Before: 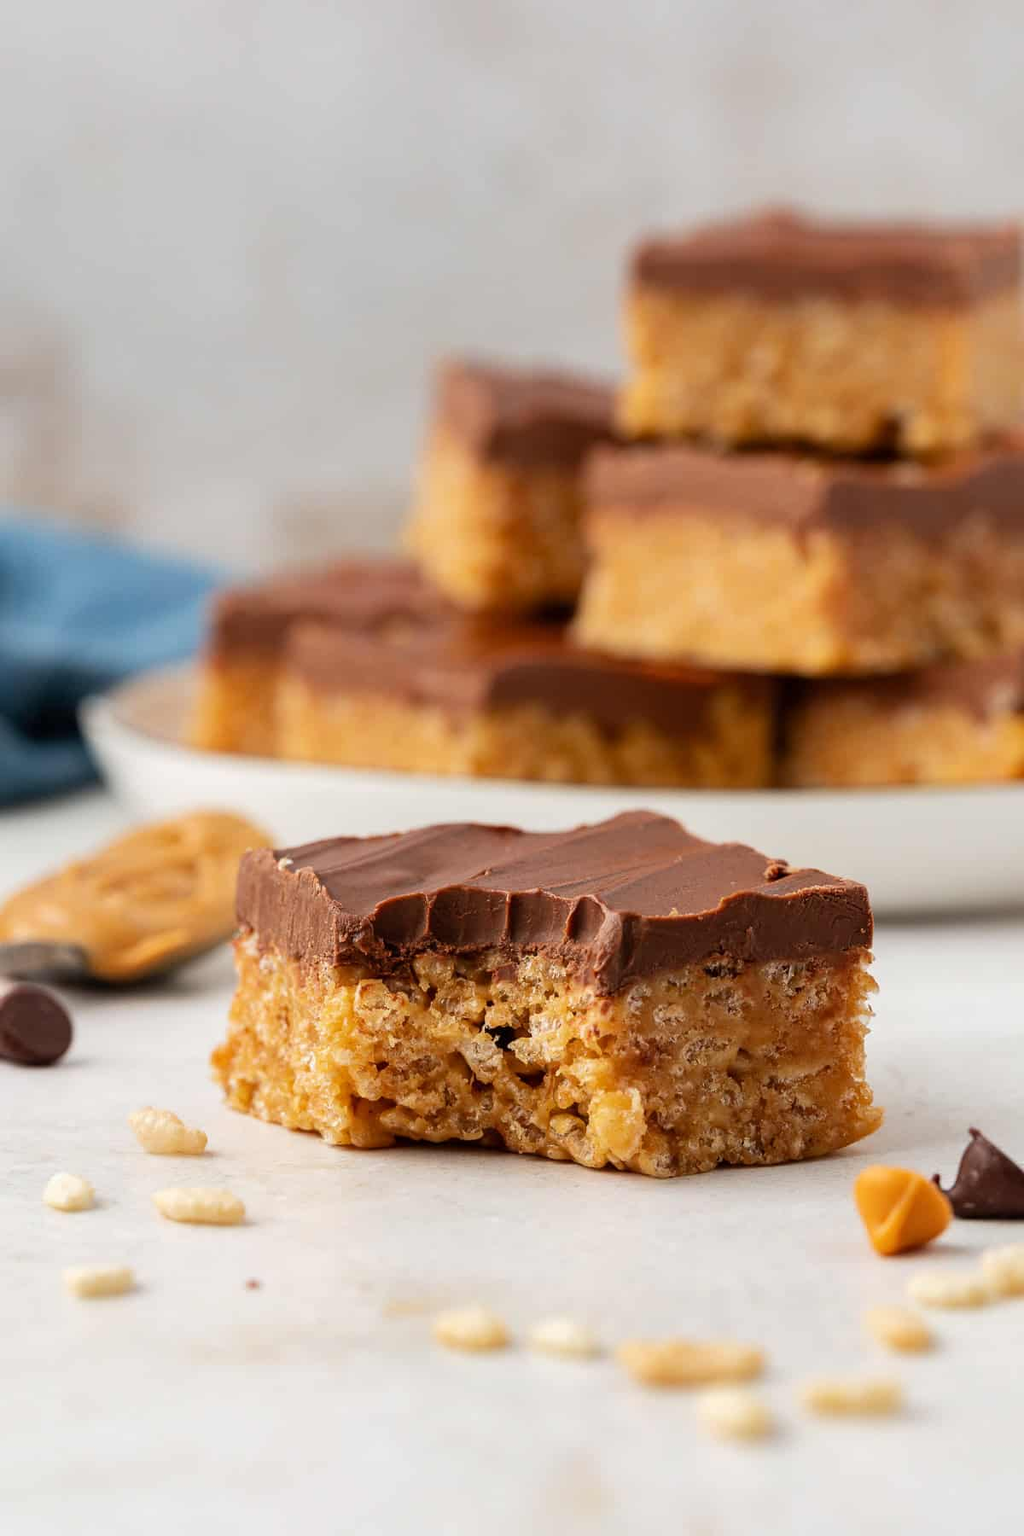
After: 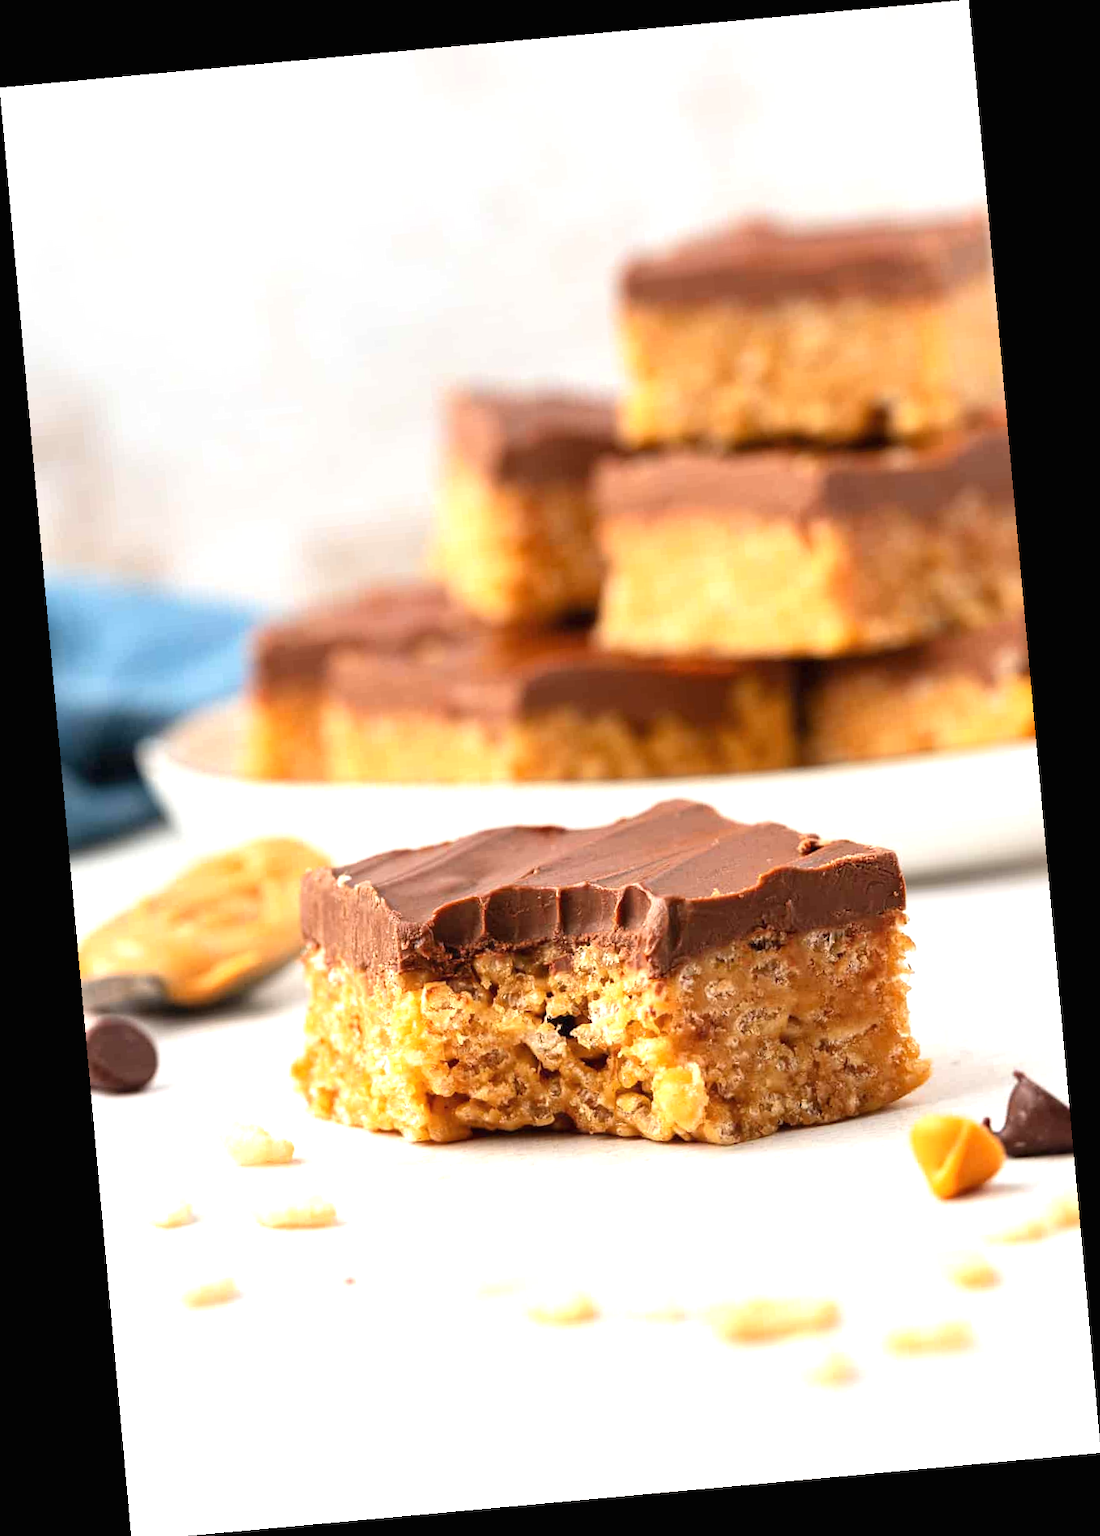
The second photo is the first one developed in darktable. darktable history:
exposure: black level correction -0.001, exposure 0.9 EV, compensate exposure bias true, compensate highlight preservation false
crop: top 0.05%, bottom 0.098%
rotate and perspective: rotation -5.2°, automatic cropping off
